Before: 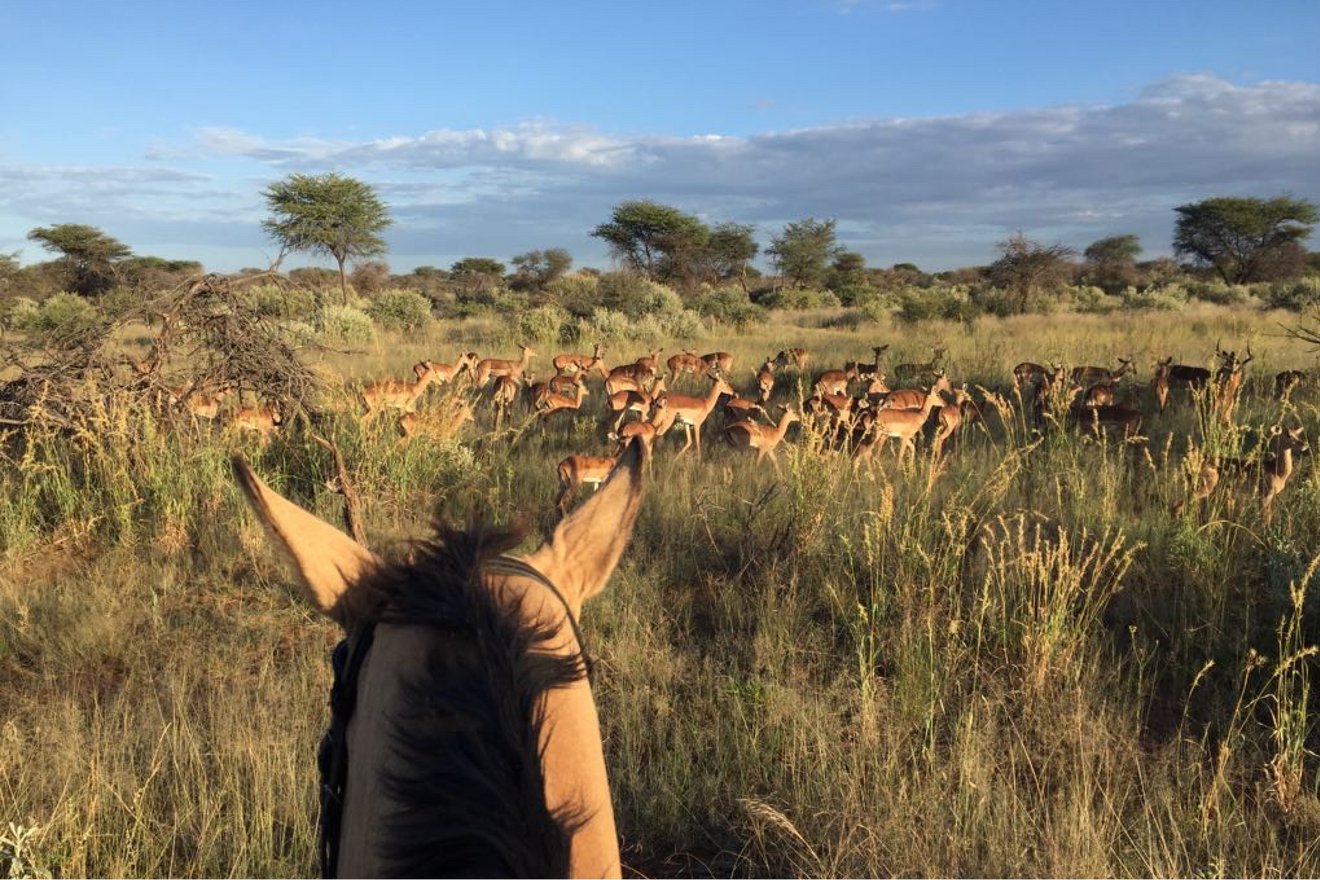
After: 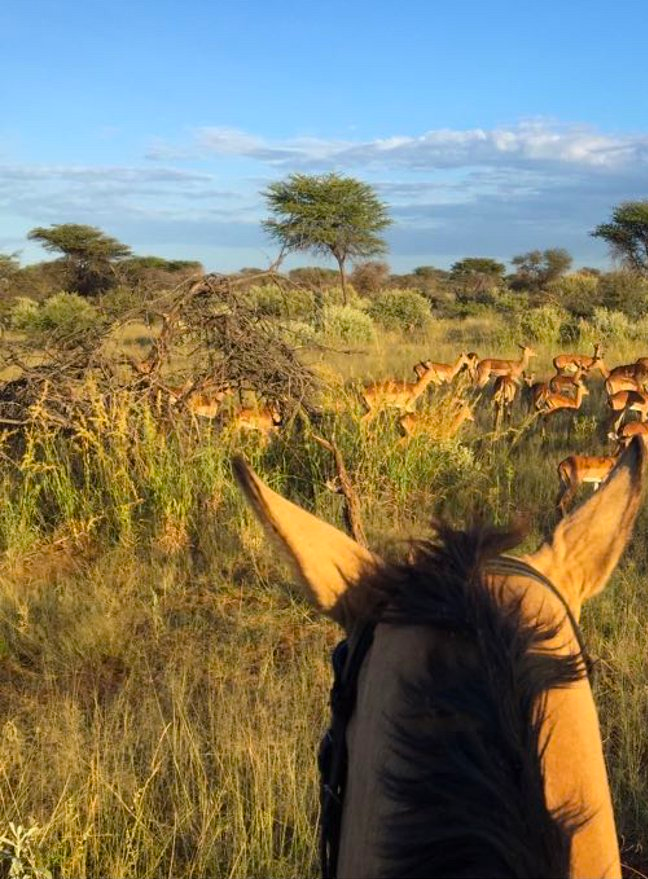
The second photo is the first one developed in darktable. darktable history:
color balance rgb: perceptual saturation grading › global saturation 20%, global vibrance 20%
crop and rotate: left 0%, top 0%, right 50.845%
